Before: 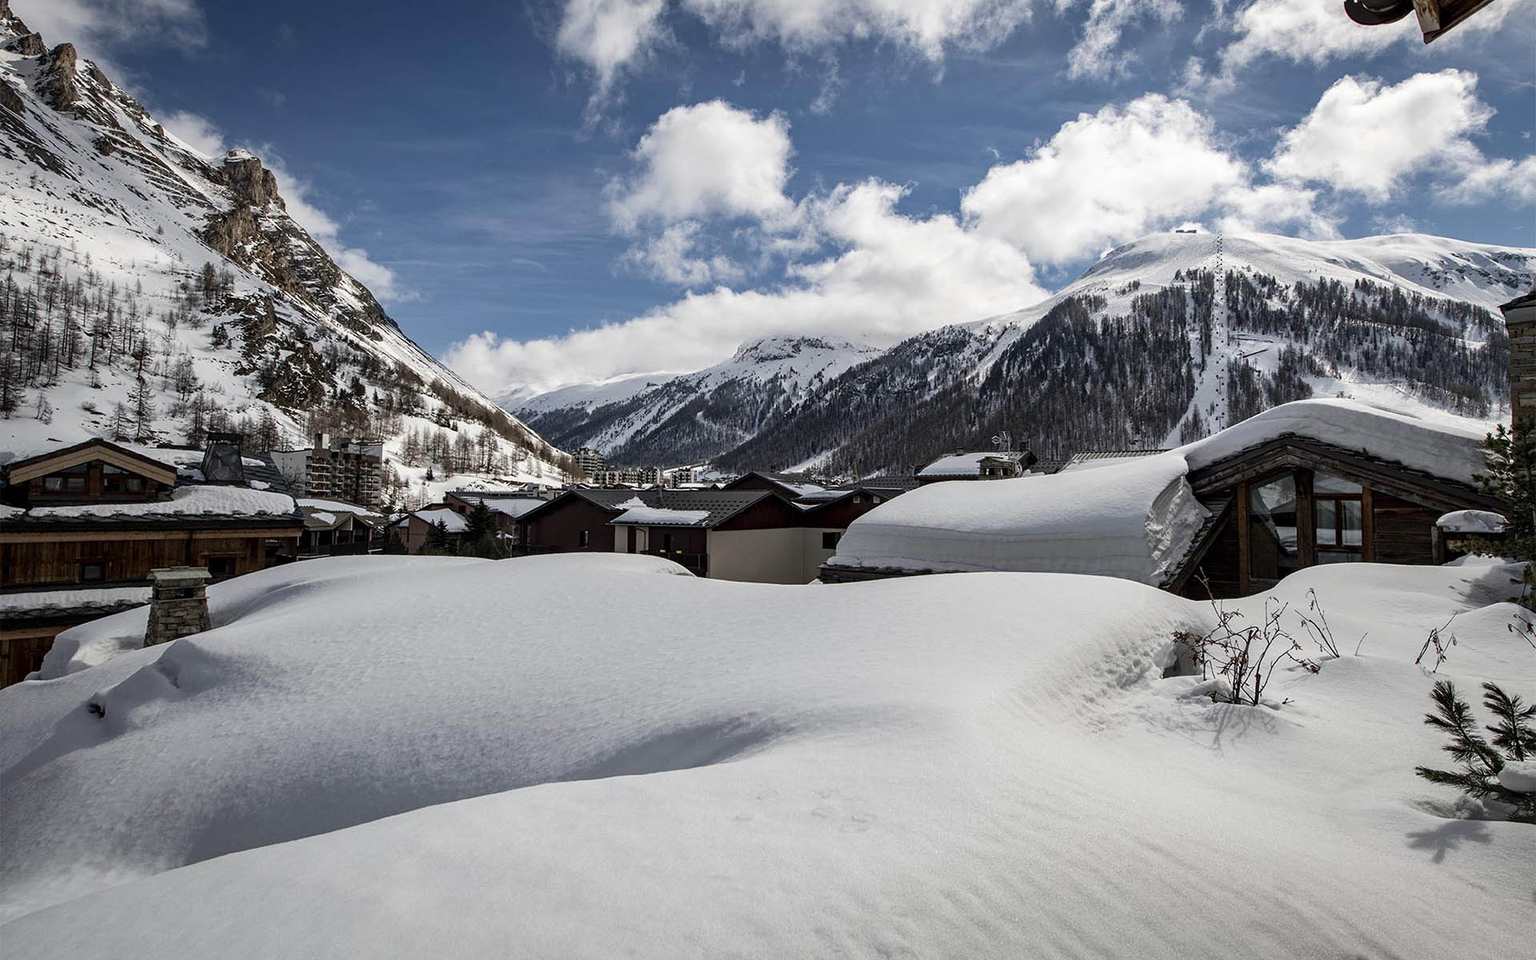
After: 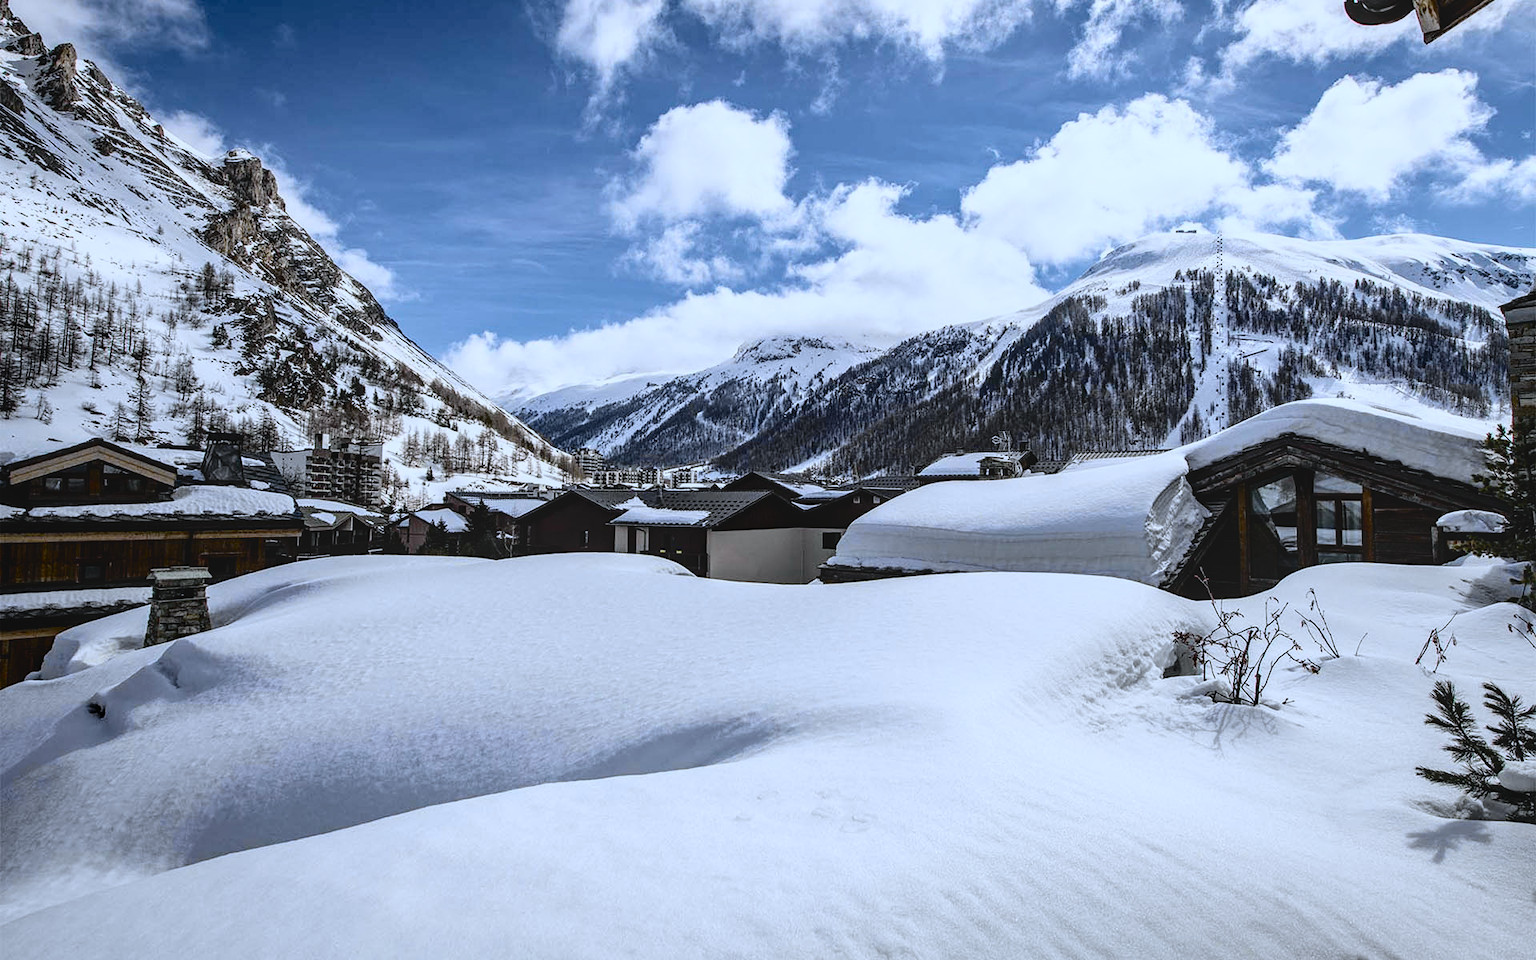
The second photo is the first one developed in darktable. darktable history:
exposure: compensate highlight preservation false
tone curve: curves: ch0 [(0, 0.013) (0.129, 0.1) (0.327, 0.382) (0.489, 0.573) (0.66, 0.748) (0.858, 0.926) (1, 0.977)]; ch1 [(0, 0) (0.353, 0.344) (0.45, 0.46) (0.498, 0.498) (0.521, 0.512) (0.563, 0.559) (0.592, 0.578) (0.647, 0.657) (1, 1)]; ch2 [(0, 0) (0.333, 0.346) (0.375, 0.375) (0.424, 0.43) (0.476, 0.492) (0.502, 0.502) (0.524, 0.531) (0.579, 0.61) (0.612, 0.644) (0.66, 0.715) (1, 1)], color space Lab, independent channels, preserve colors none
white balance: red 0.948, green 1.02, blue 1.176
local contrast: detail 110%
